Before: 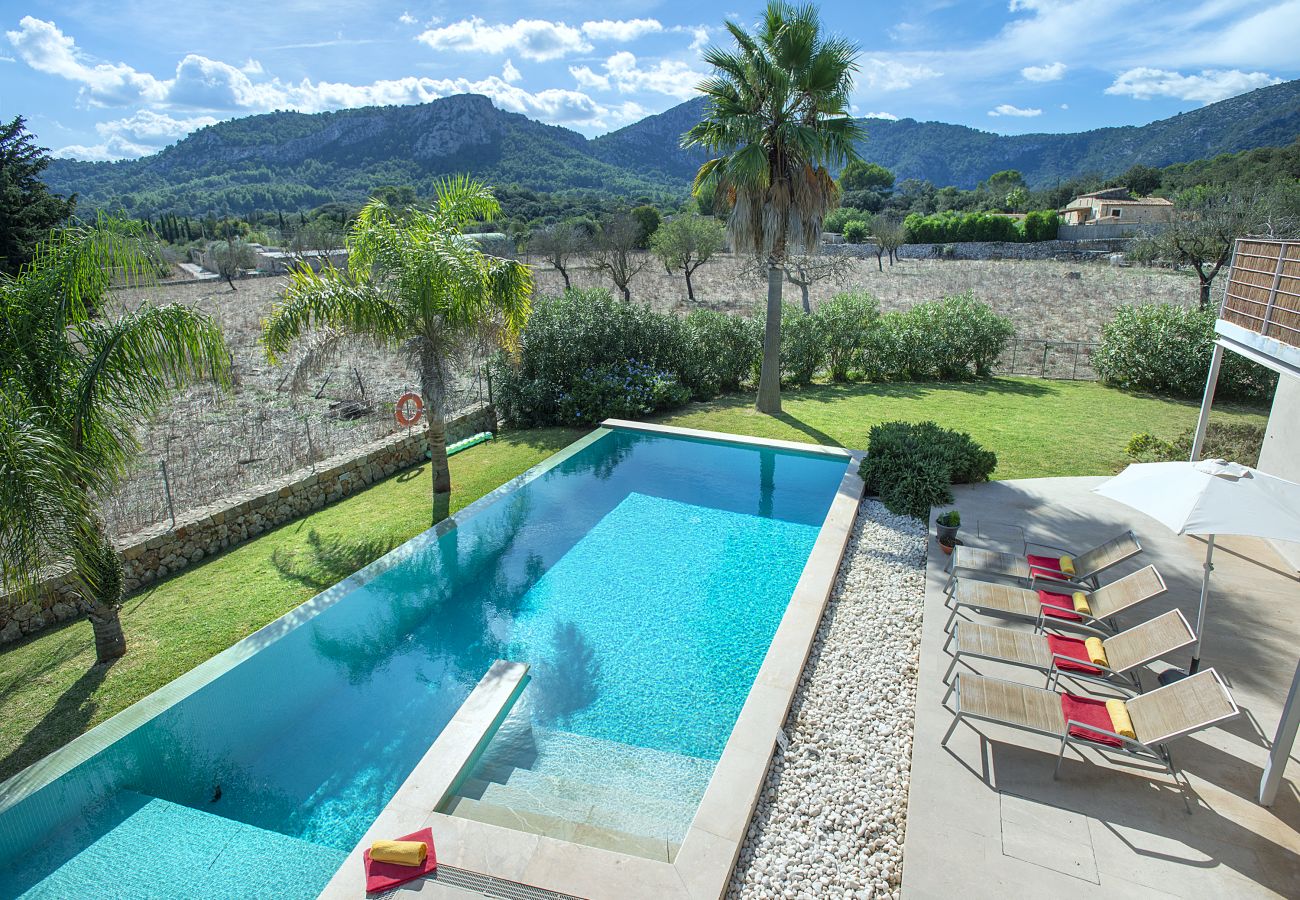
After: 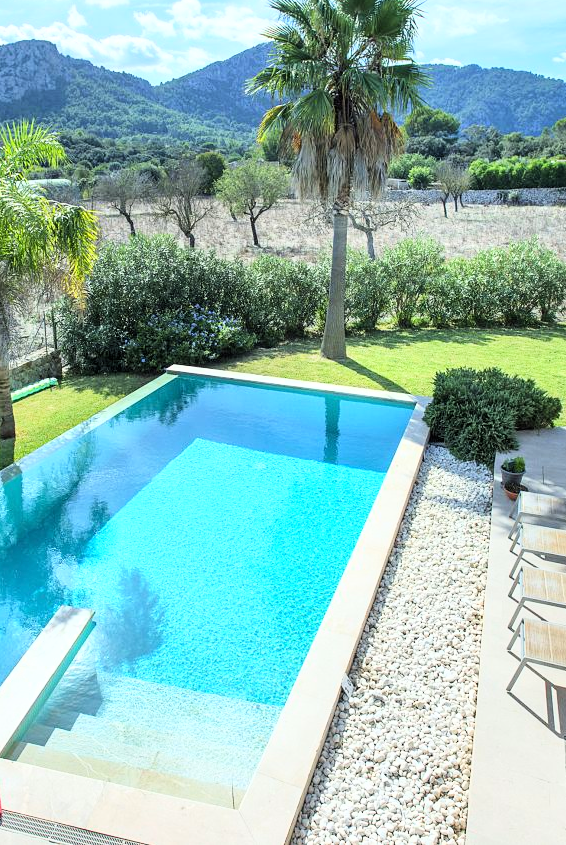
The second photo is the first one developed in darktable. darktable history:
crop: left 33.5%, top 6.084%, right 22.922%
base curve: curves: ch0 [(0, 0) (0.005, 0.002) (0.15, 0.3) (0.4, 0.7) (0.75, 0.95) (1, 1)]
